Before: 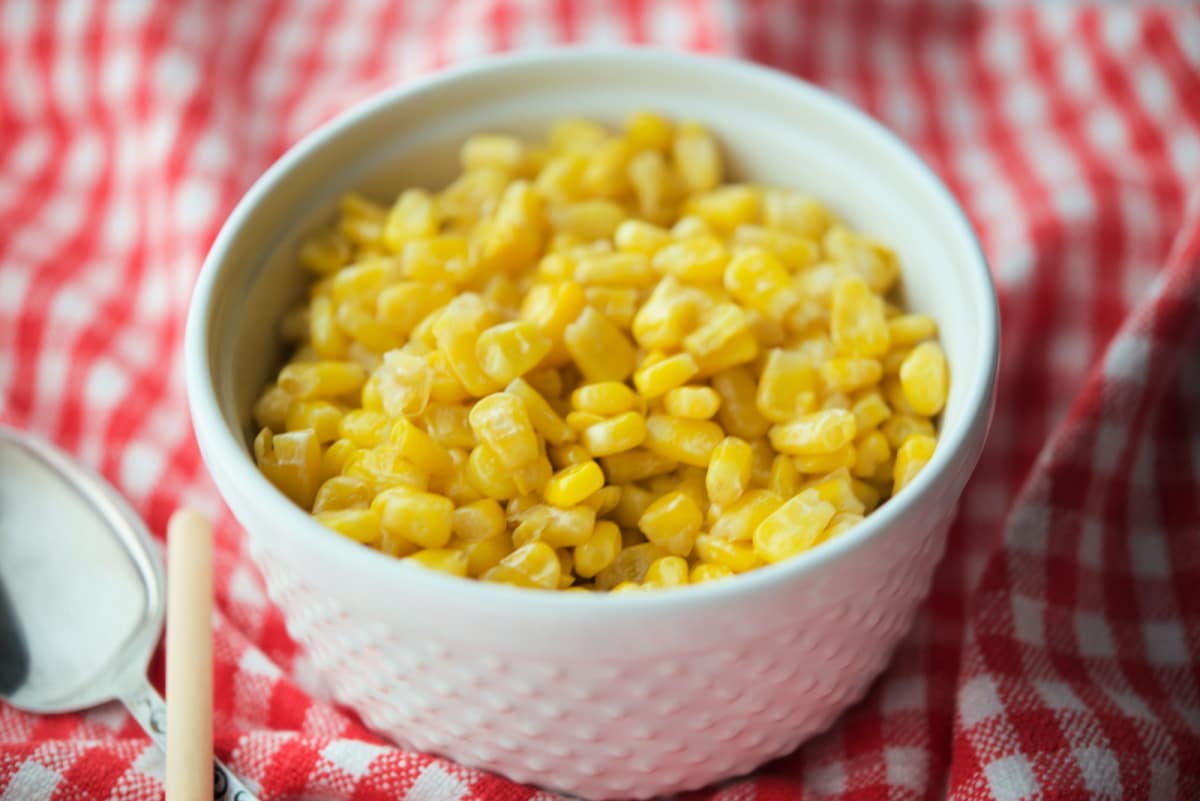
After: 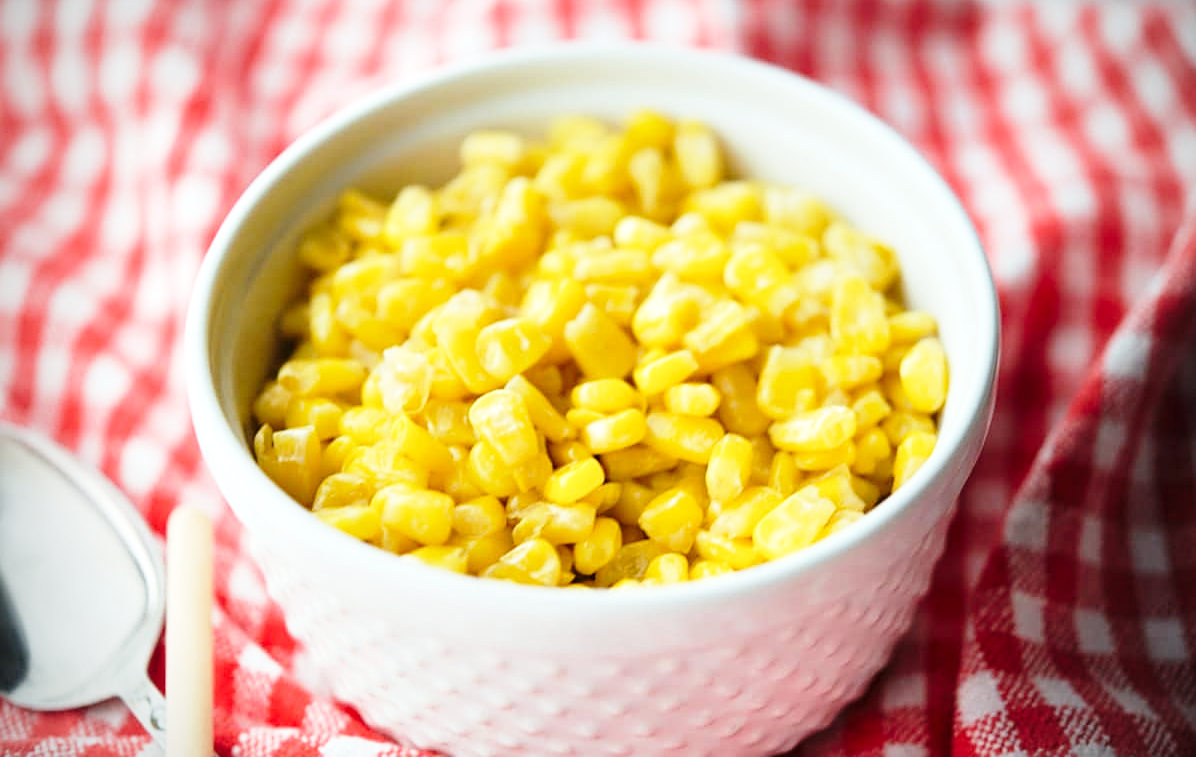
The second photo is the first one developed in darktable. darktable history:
base curve: curves: ch0 [(0, 0) (0.028, 0.03) (0.121, 0.232) (0.46, 0.748) (0.859, 0.968) (1, 1)], preserve colors none
exposure: compensate highlight preservation false
crop: top 0.39%, right 0.262%, bottom 4.996%
vignetting: fall-off radius 61.05%
sharpen: on, module defaults
local contrast: mode bilateral grid, contrast 20, coarseness 49, detail 119%, midtone range 0.2
